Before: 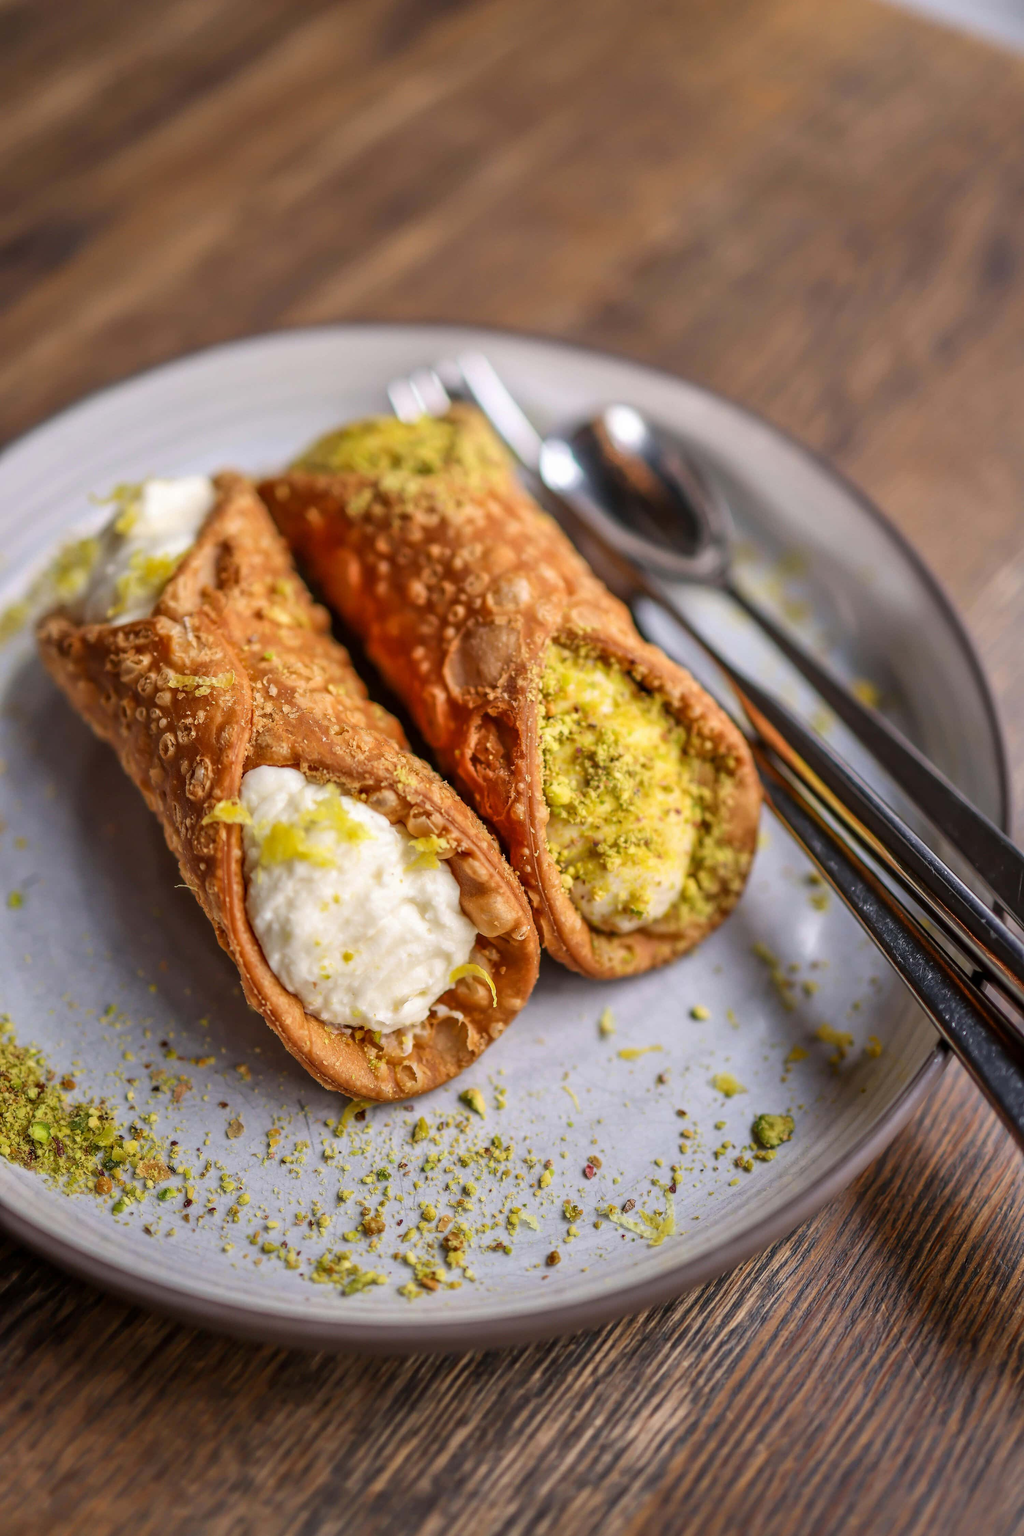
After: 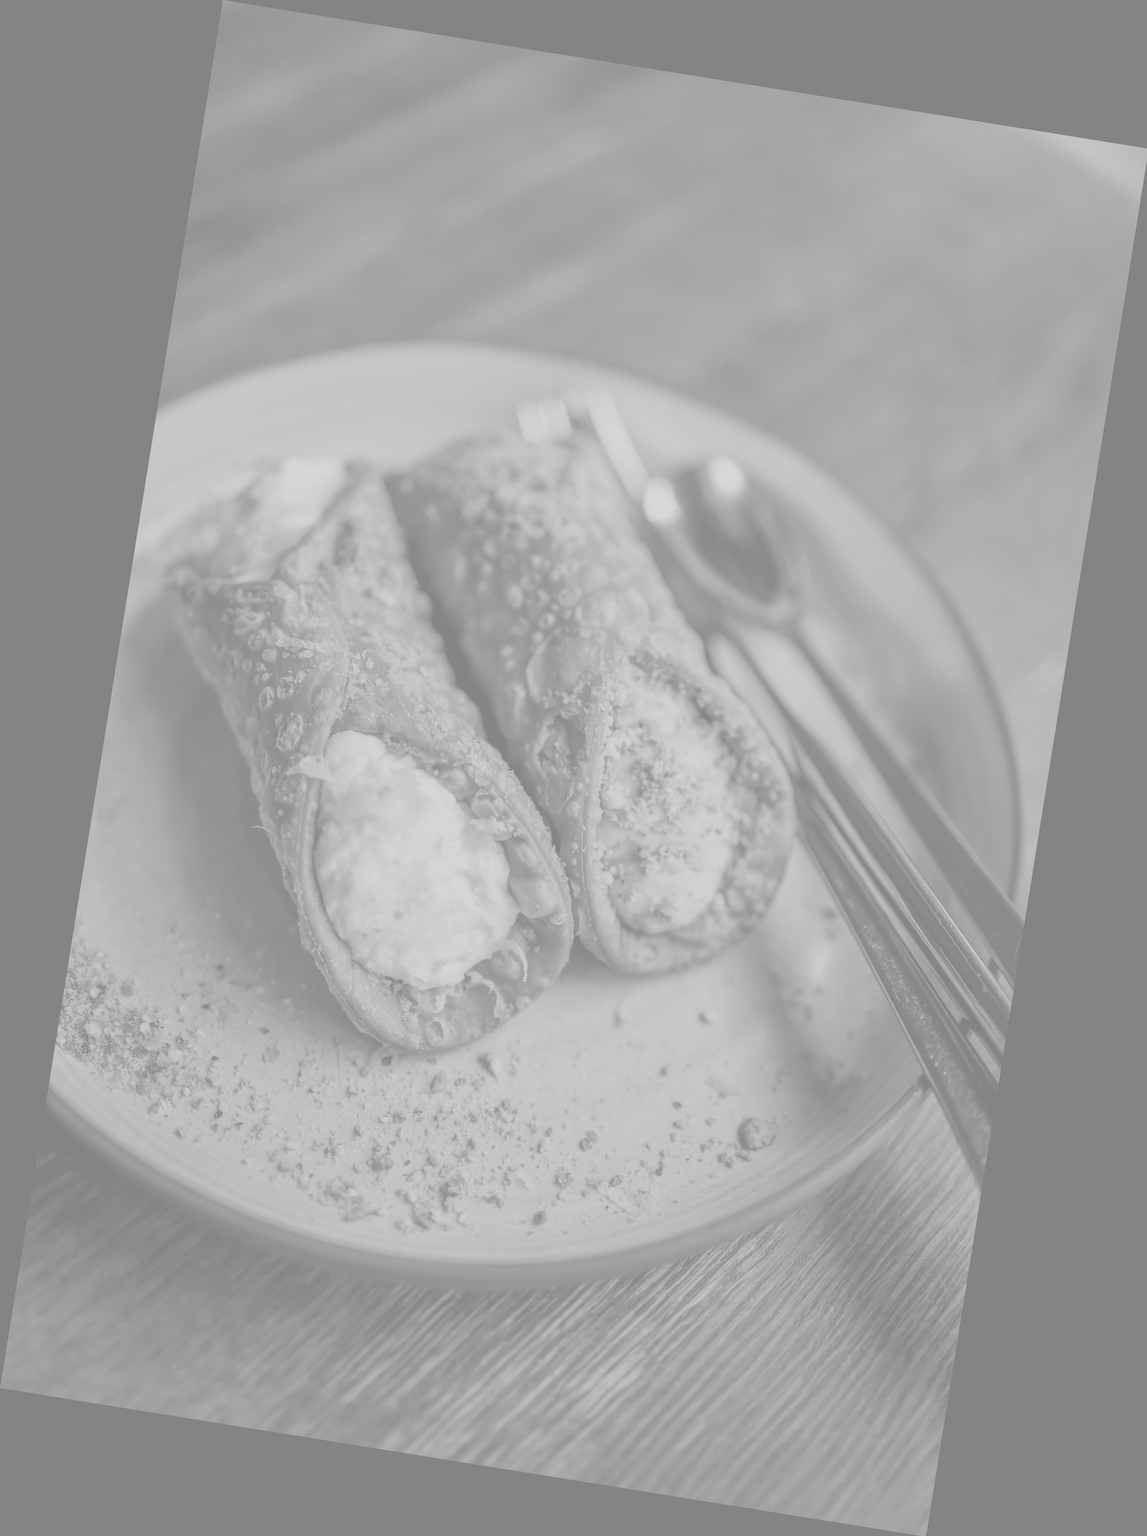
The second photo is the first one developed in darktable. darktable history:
rotate and perspective: rotation 9.12°, automatic cropping off
colorize: hue 331.2°, saturation 75%, source mix 30.28%, lightness 70.52%, version 1
monochrome: a -11.7, b 1.62, size 0.5, highlights 0.38
